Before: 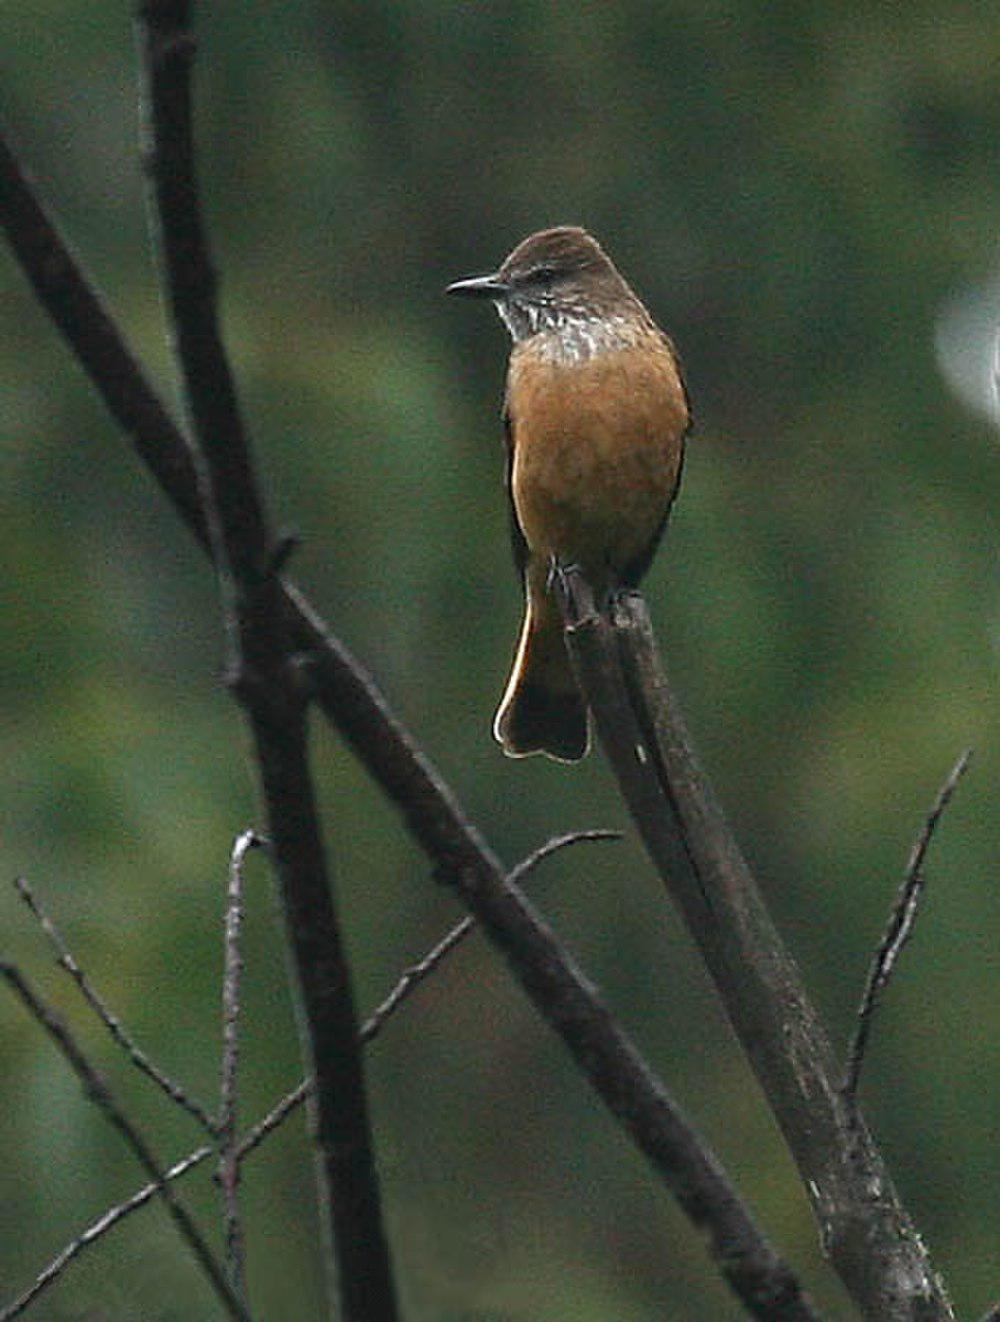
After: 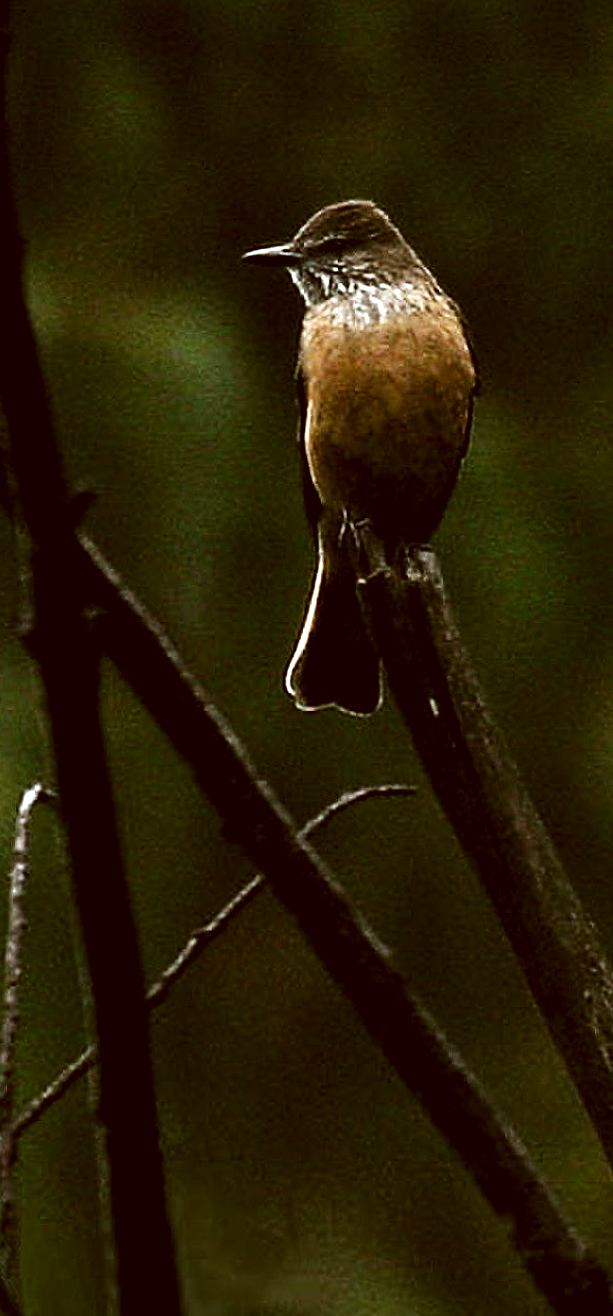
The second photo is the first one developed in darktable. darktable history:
rotate and perspective: rotation 0.215°, lens shift (vertical) -0.139, crop left 0.069, crop right 0.939, crop top 0.002, crop bottom 0.996
sigmoid: skew -0.2, preserve hue 0%, red attenuation 0.1, red rotation 0.035, green attenuation 0.1, green rotation -0.017, blue attenuation 0.15, blue rotation -0.052, base primaries Rec2020
color correction: highlights a* -0.482, highlights b* 0.161, shadows a* 4.66, shadows b* 20.72
levels: levels [0.044, 0.475, 0.791]
crop and rotate: left 18.442%, right 15.508%
